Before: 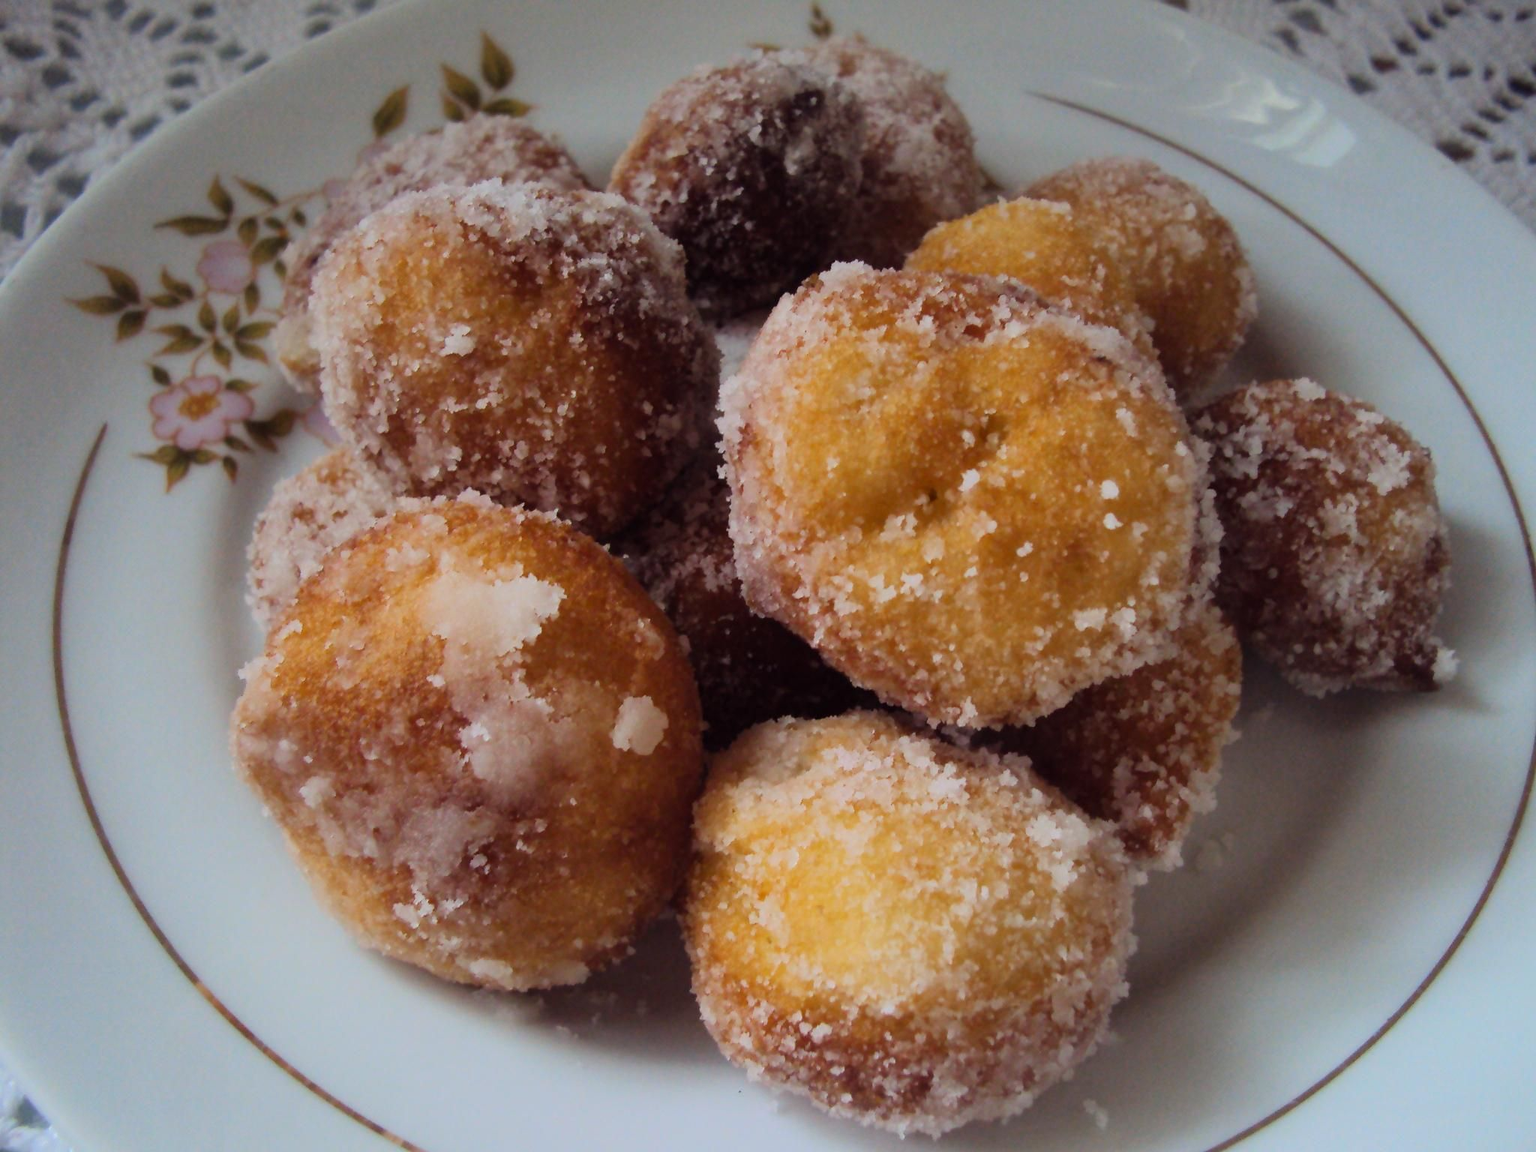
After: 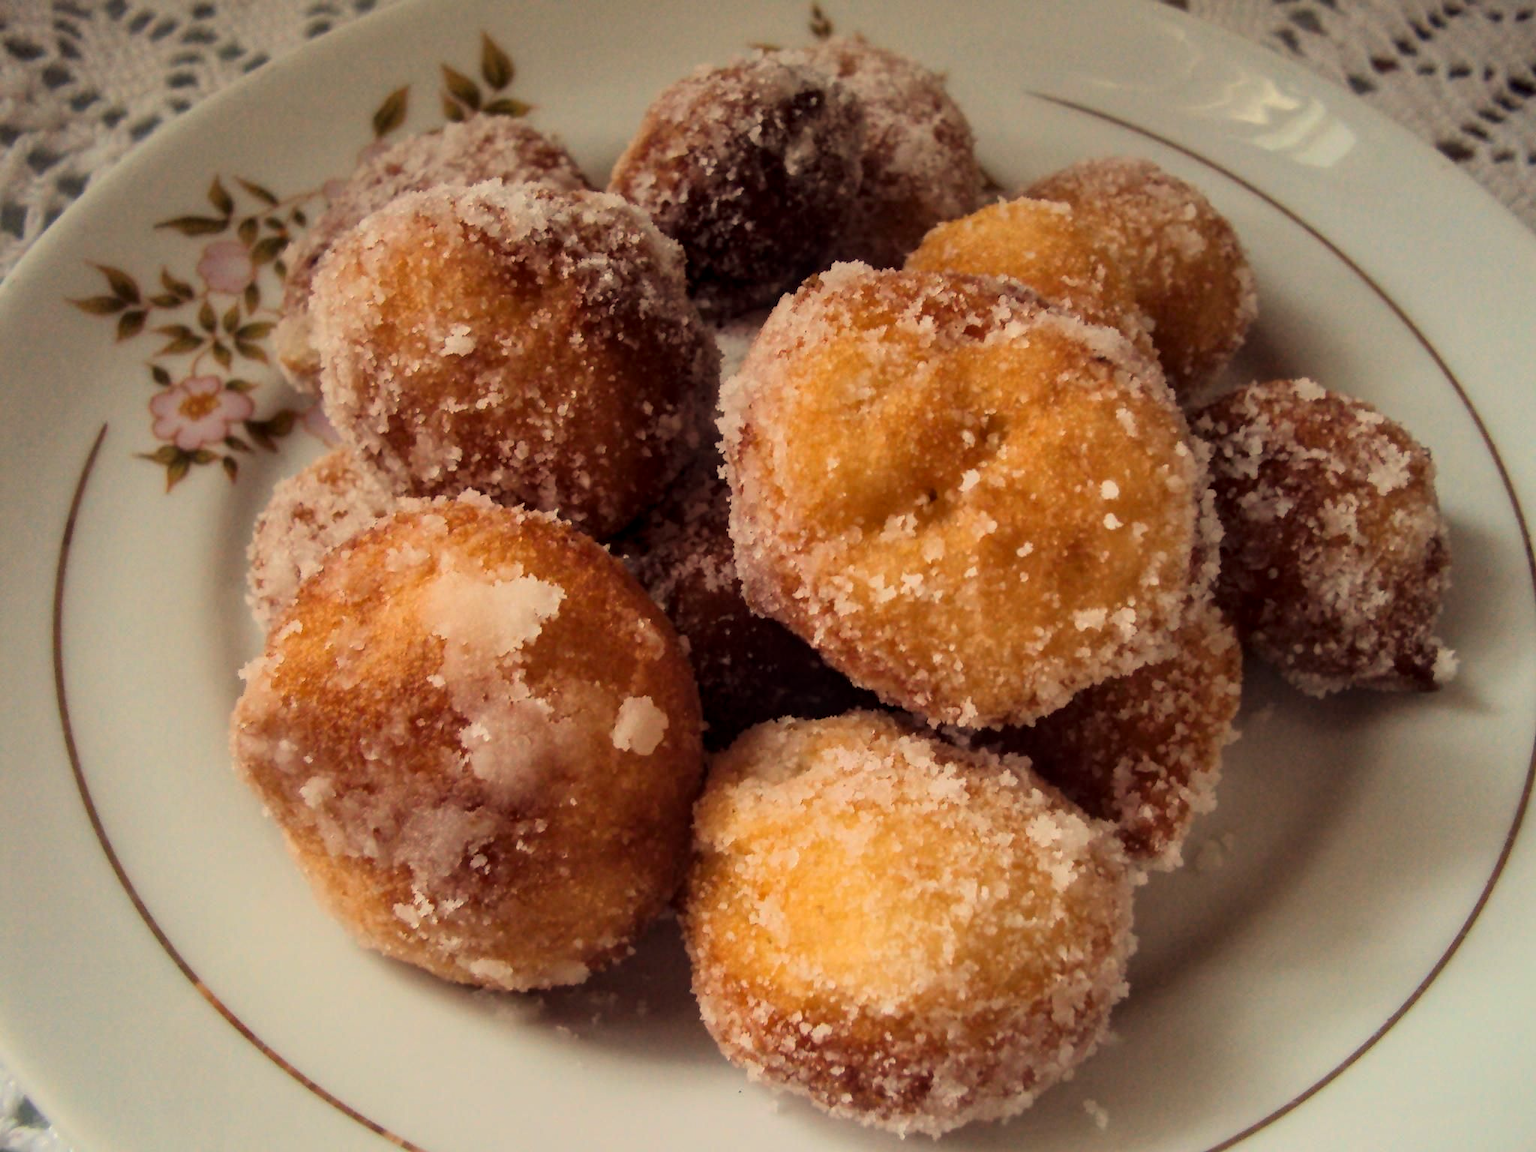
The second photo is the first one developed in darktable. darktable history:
white balance: red 1.138, green 0.996, blue 0.812
local contrast: on, module defaults
